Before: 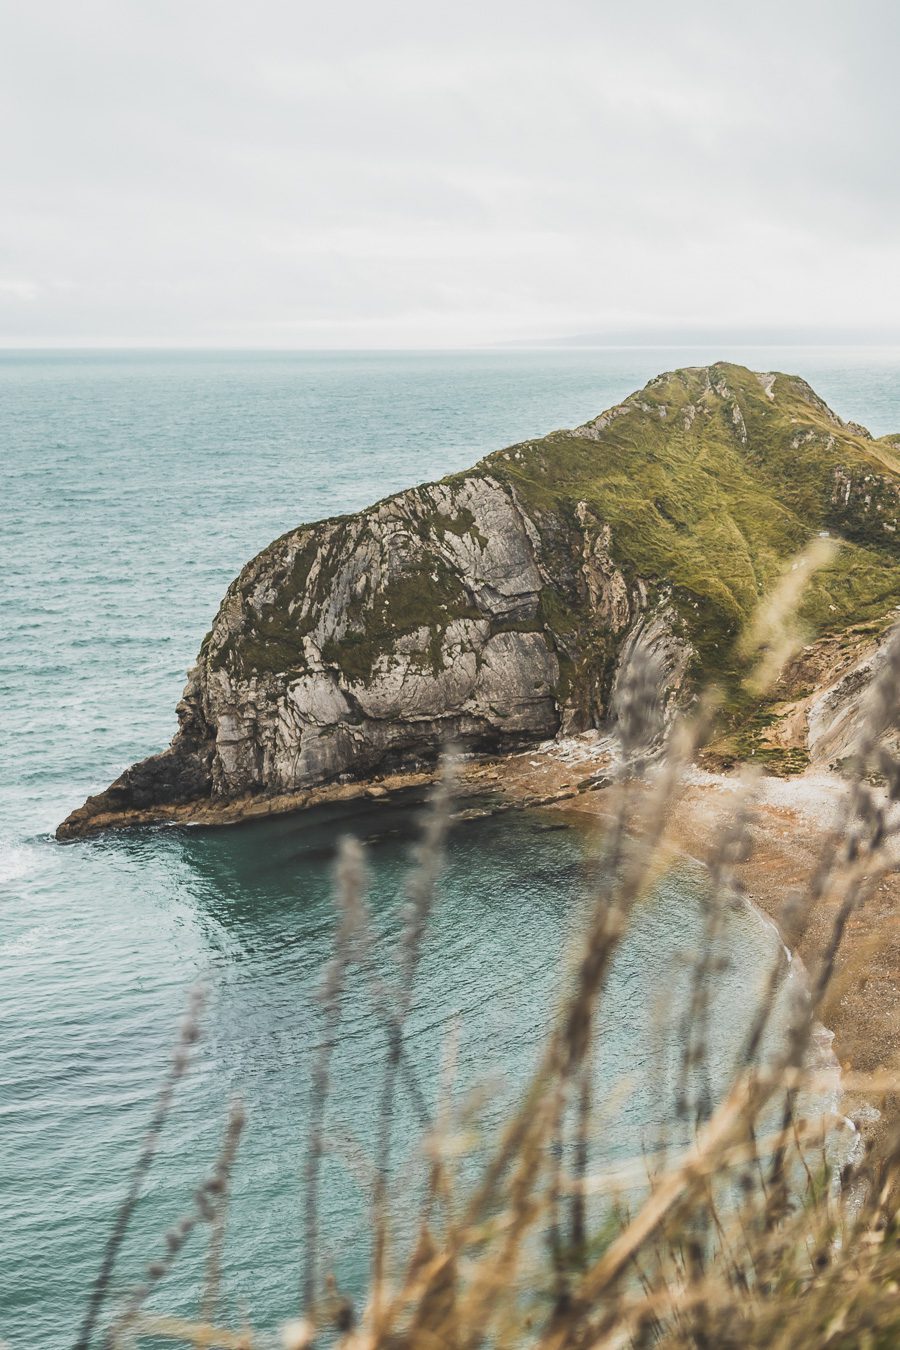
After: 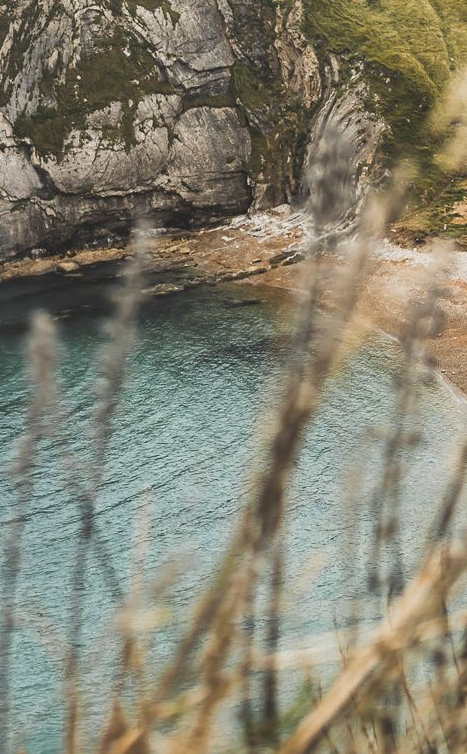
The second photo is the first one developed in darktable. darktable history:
crop: left 34.255%, top 38.897%, right 13.808%, bottom 5.197%
